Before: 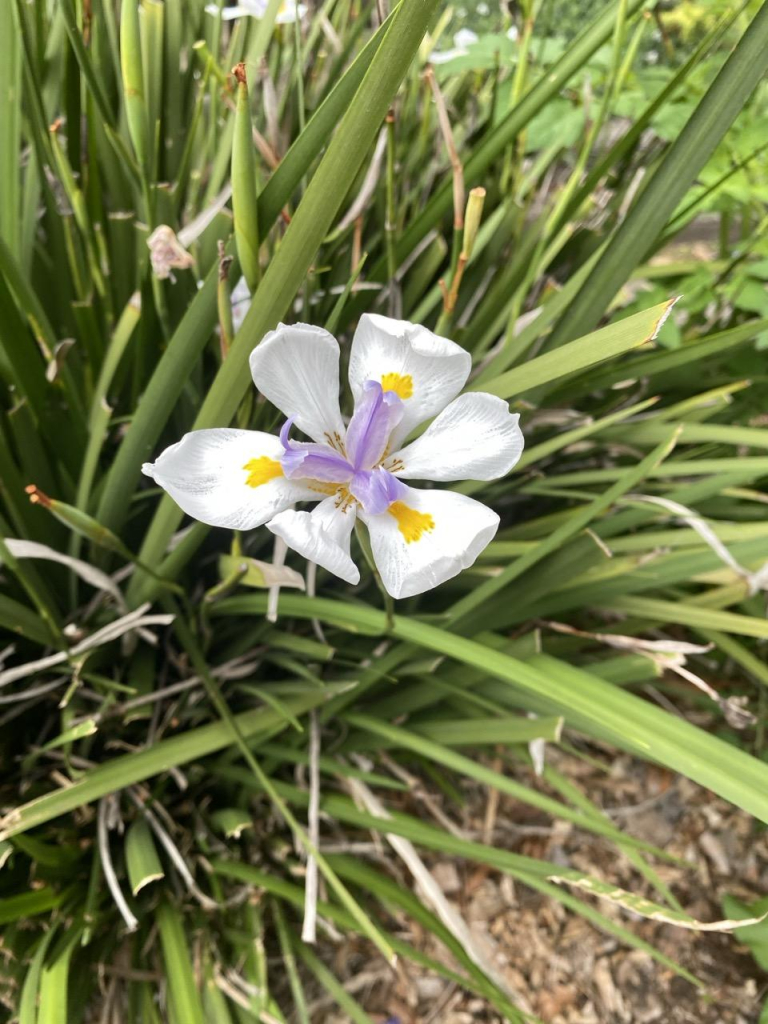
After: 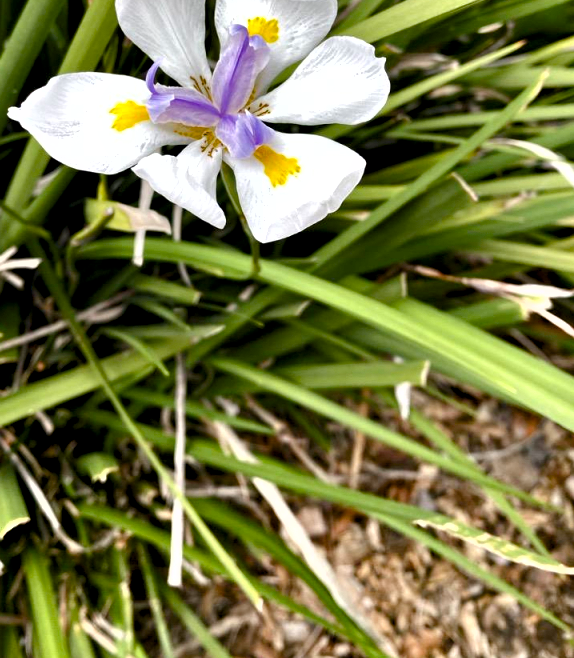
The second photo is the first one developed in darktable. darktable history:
color balance rgb: perceptual saturation grading › global saturation 20%, perceptual saturation grading › highlights -14.217%, perceptual saturation grading › shadows 49.676%
crop and rotate: left 17.483%, top 34.786%, right 7.714%, bottom 0.867%
exposure: compensate highlight preservation false
contrast equalizer: octaves 7, y [[0.6 ×6], [0.55 ×6], [0 ×6], [0 ×6], [0 ×6]]
shadows and highlights: shadows 6.67, soften with gaussian
